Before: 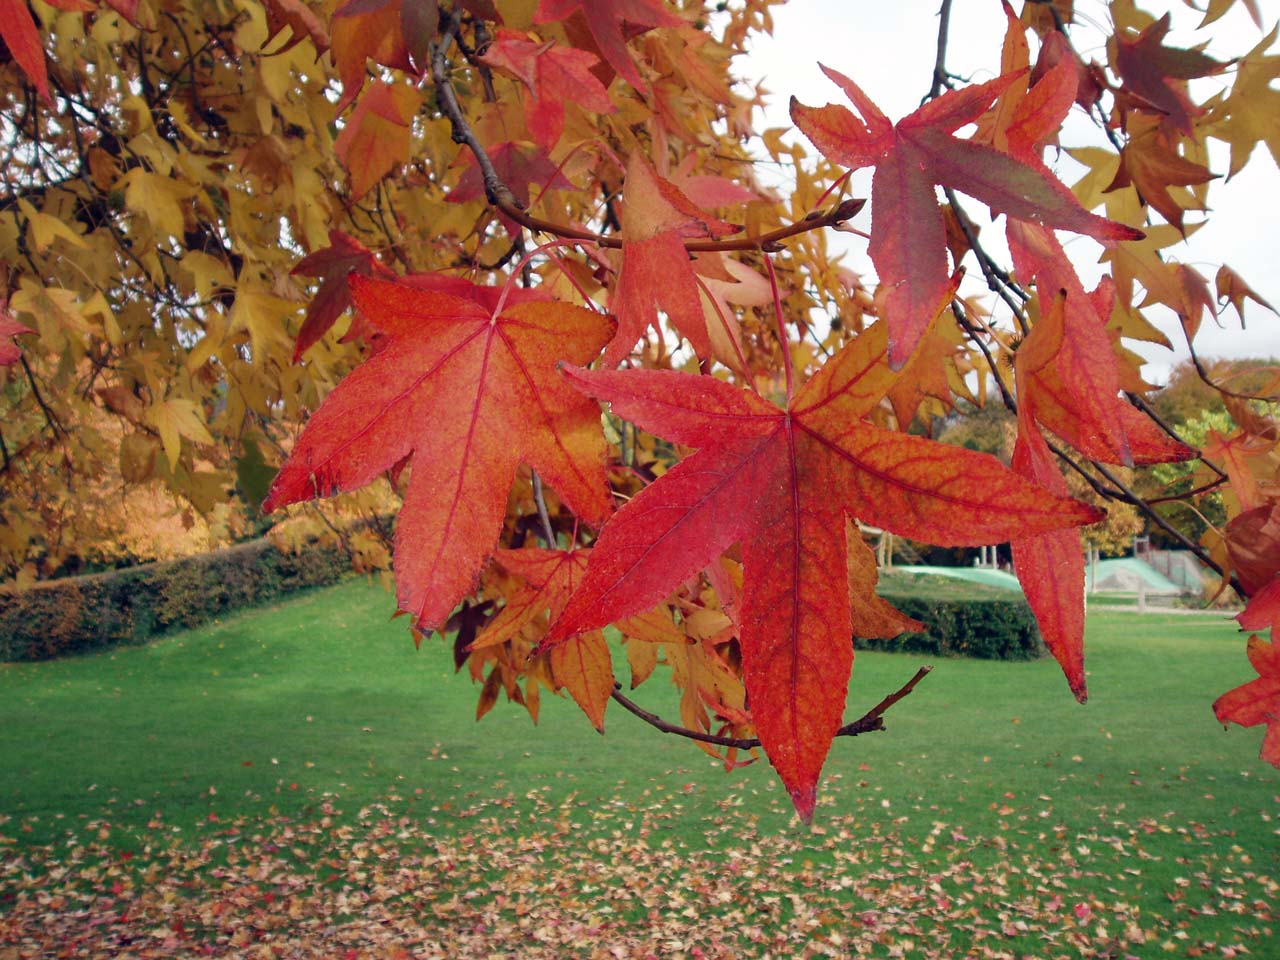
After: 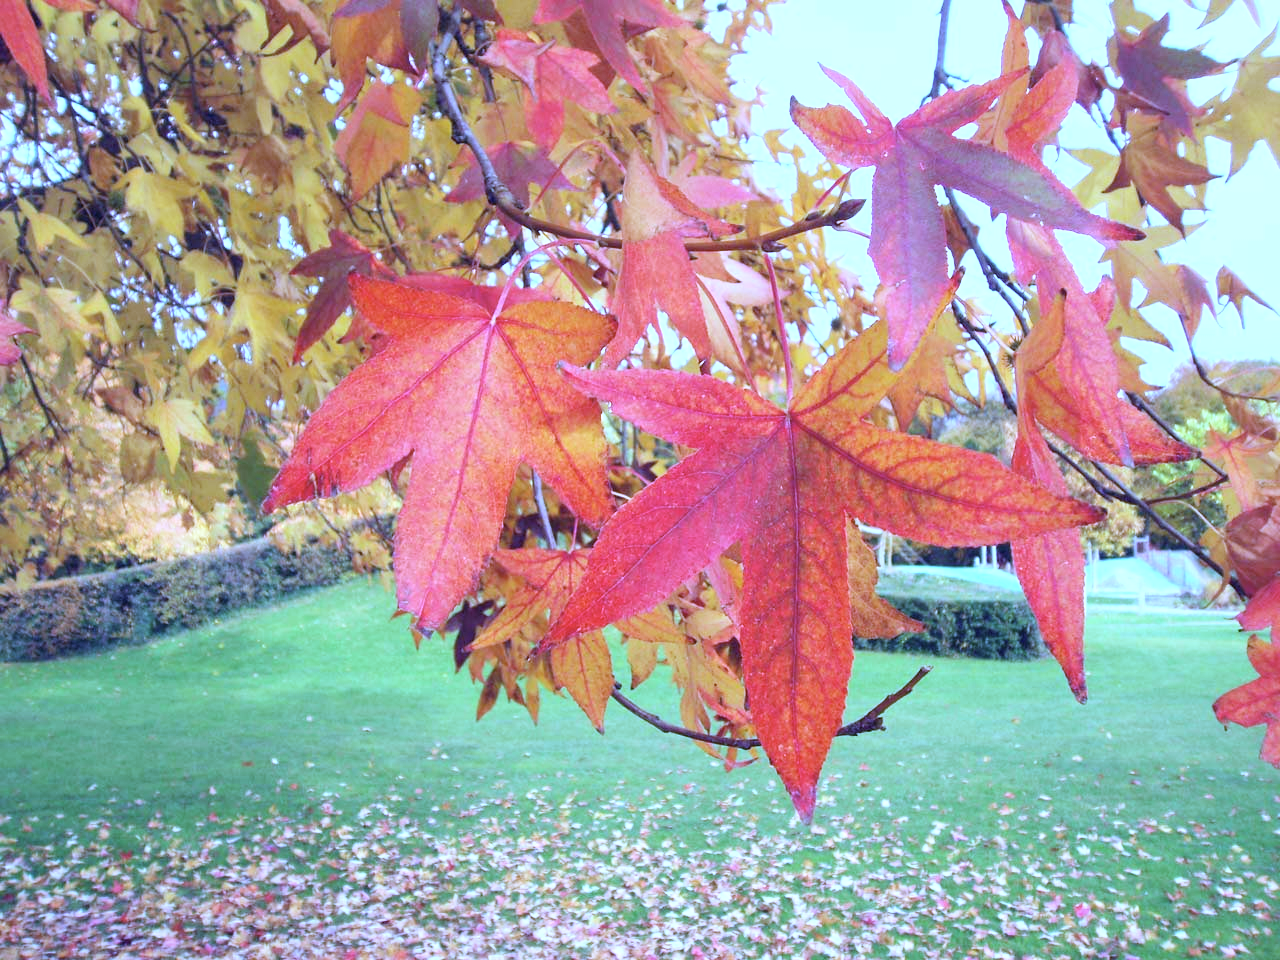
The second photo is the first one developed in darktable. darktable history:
exposure: black level correction 0, exposure 1 EV, compensate exposure bias true, compensate highlight preservation false
white balance: red 0.766, blue 1.537
shadows and highlights: shadows 25, highlights -25
contrast brightness saturation: contrast 0.14, brightness 0.21
